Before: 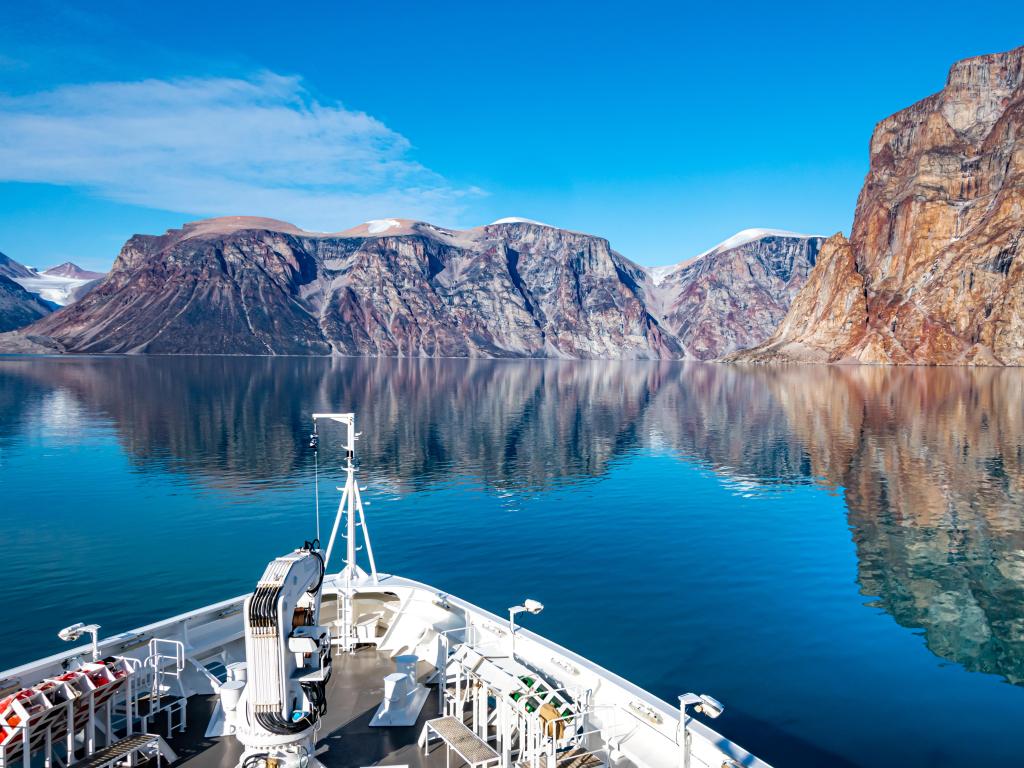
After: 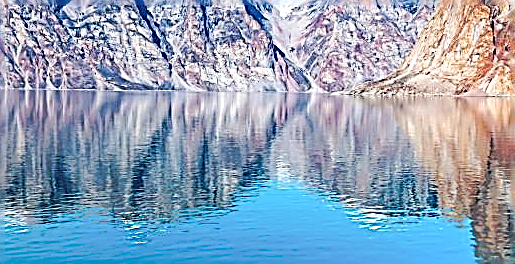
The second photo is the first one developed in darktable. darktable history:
tone equalizer: edges refinement/feathering 500, mask exposure compensation -1.57 EV, preserve details no
crop: left 36.448%, top 34.917%, right 13.216%, bottom 30.682%
sharpen: amount 1.99
tone curve: curves: ch0 [(0, 0) (0.003, 0.003) (0.011, 0.011) (0.025, 0.024) (0.044, 0.043) (0.069, 0.068) (0.1, 0.097) (0.136, 0.133) (0.177, 0.173) (0.224, 0.219) (0.277, 0.271) (0.335, 0.327) (0.399, 0.39) (0.468, 0.457) (0.543, 0.582) (0.623, 0.655) (0.709, 0.734) (0.801, 0.817) (0.898, 0.906) (1, 1)], preserve colors none
contrast brightness saturation: brightness 0.129
exposure: exposure 0.299 EV, compensate exposure bias true, compensate highlight preservation false
